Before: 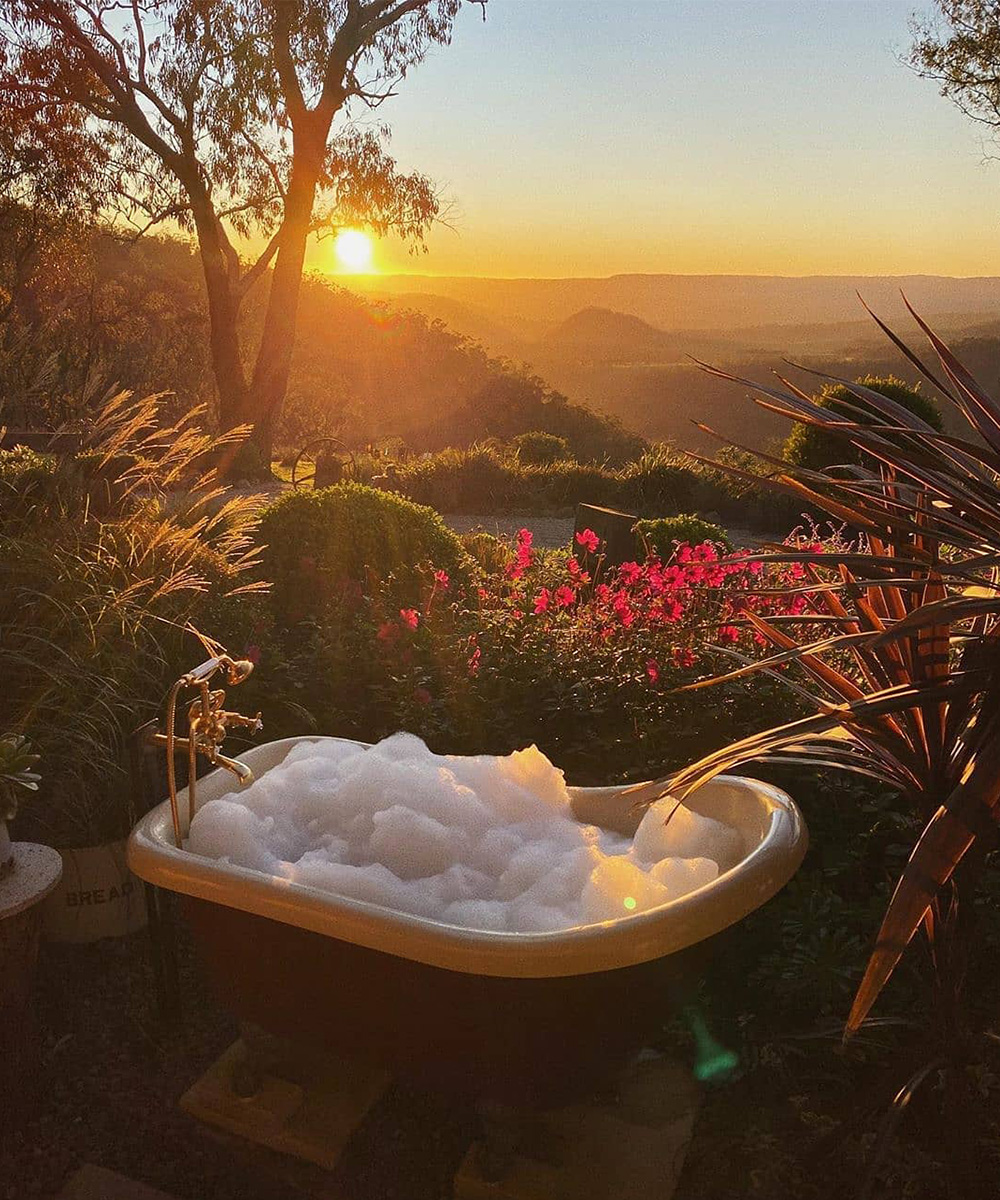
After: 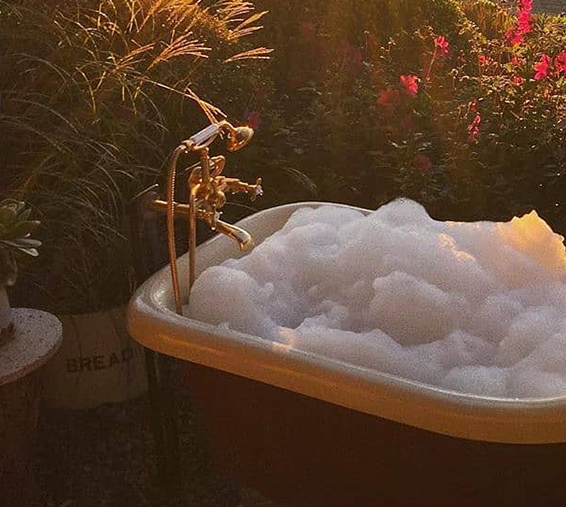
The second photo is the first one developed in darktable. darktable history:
crop: top 44.577%, right 43.32%, bottom 13.09%
